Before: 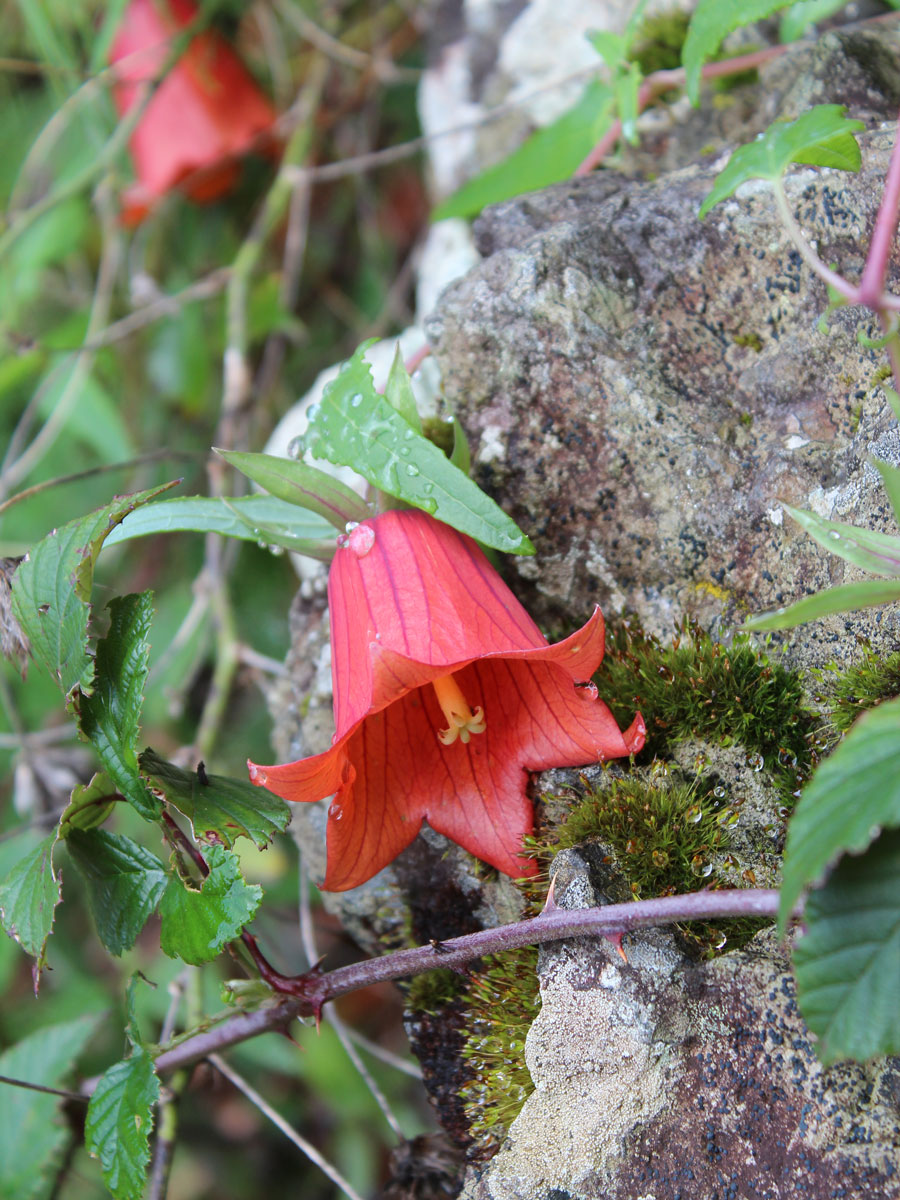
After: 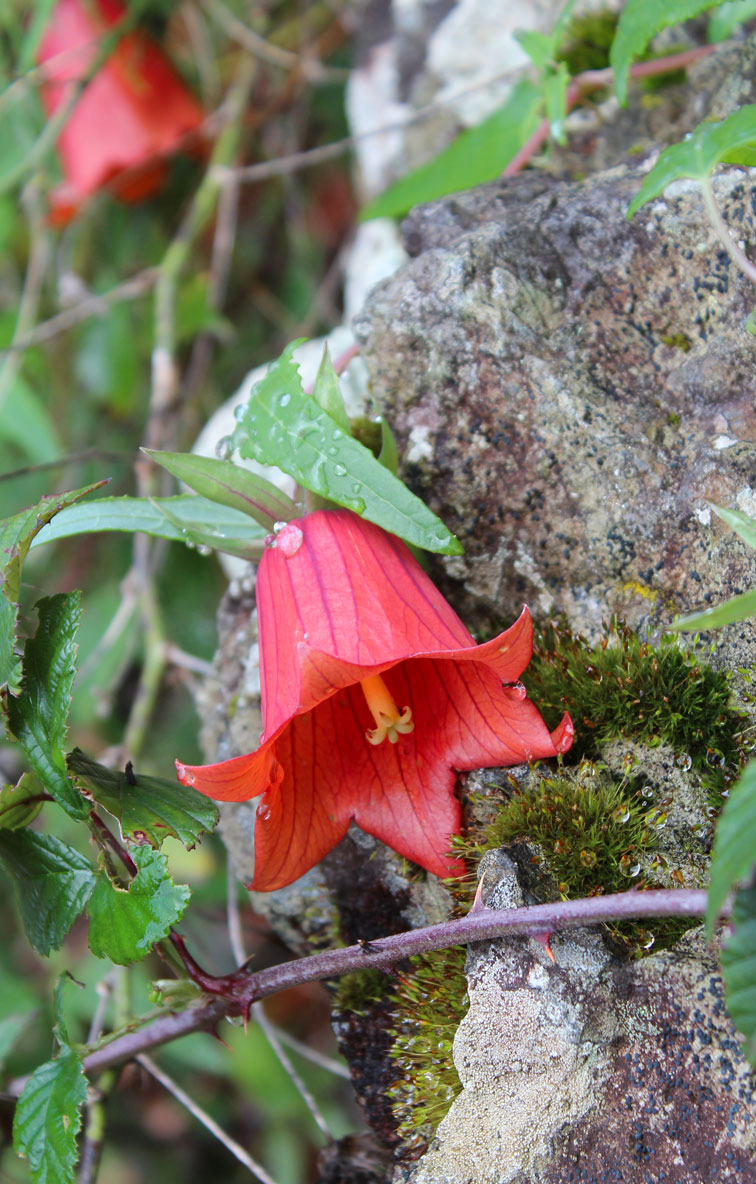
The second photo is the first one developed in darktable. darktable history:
color zones: curves: ch1 [(0, 0.523) (0.143, 0.545) (0.286, 0.52) (0.429, 0.506) (0.571, 0.503) (0.714, 0.503) (0.857, 0.508) (1, 0.523)]
crop: left 8.026%, right 7.374%
shadows and highlights: radius 108.52, shadows 23.73, highlights -59.32, low approximation 0.01, soften with gaussian
